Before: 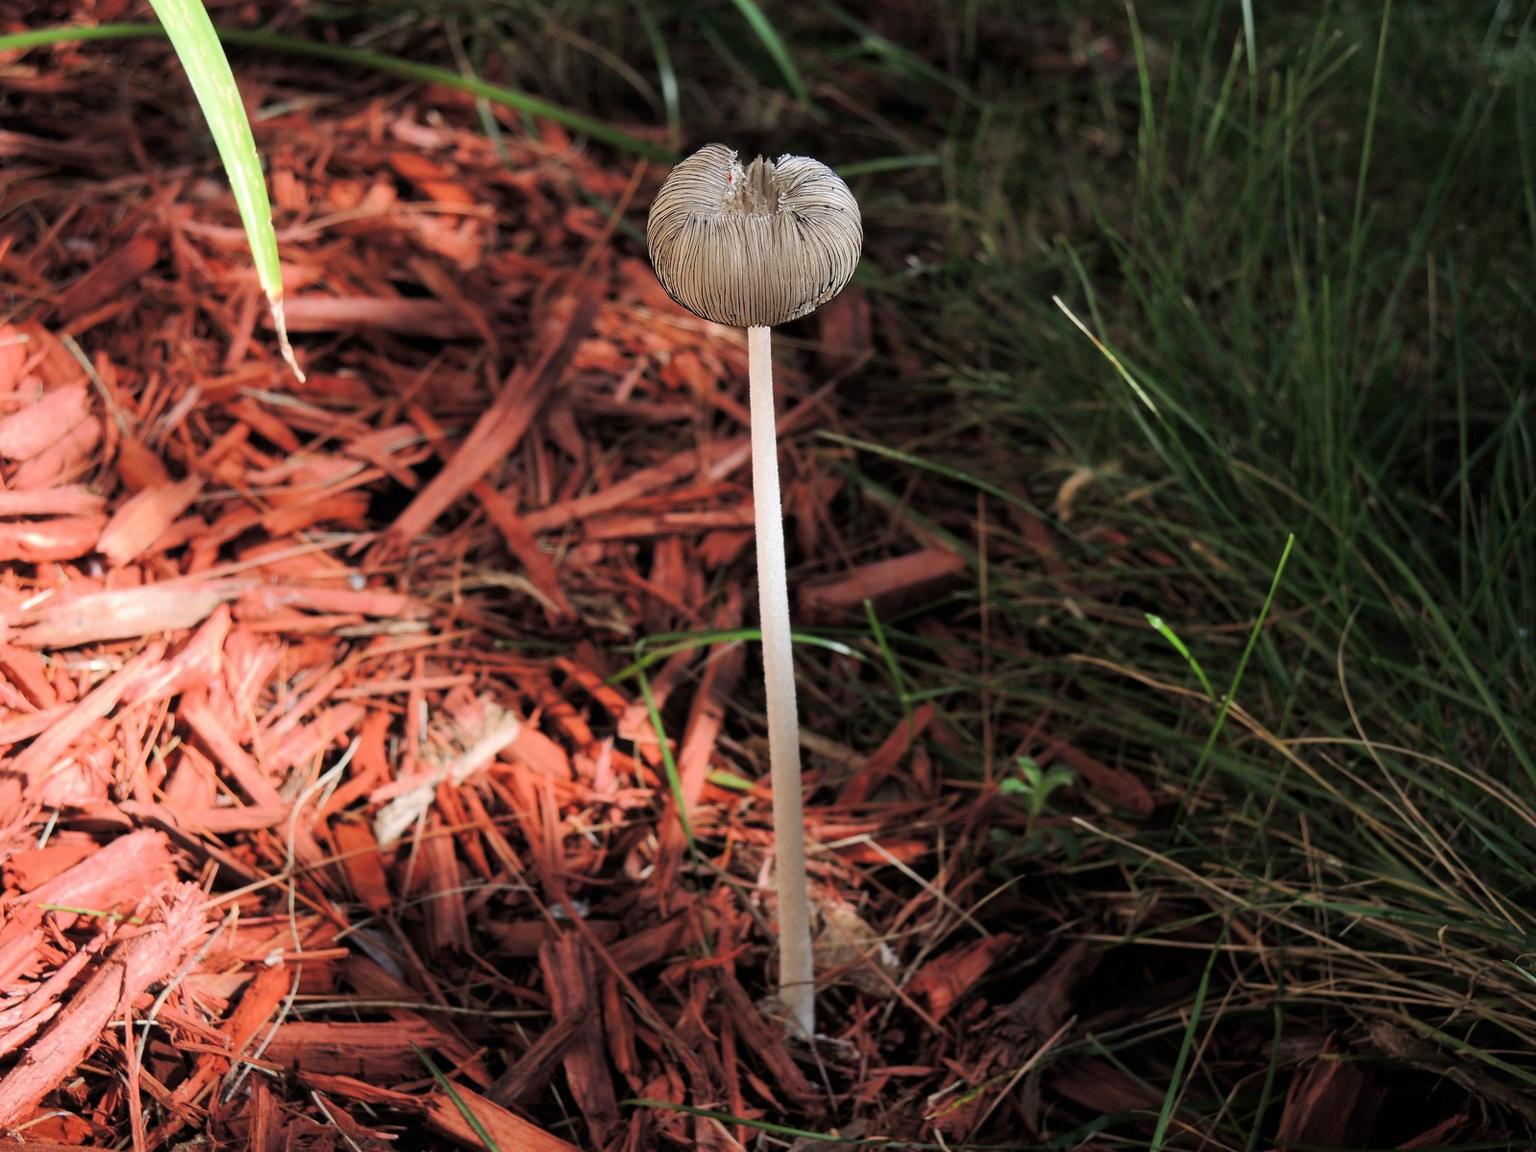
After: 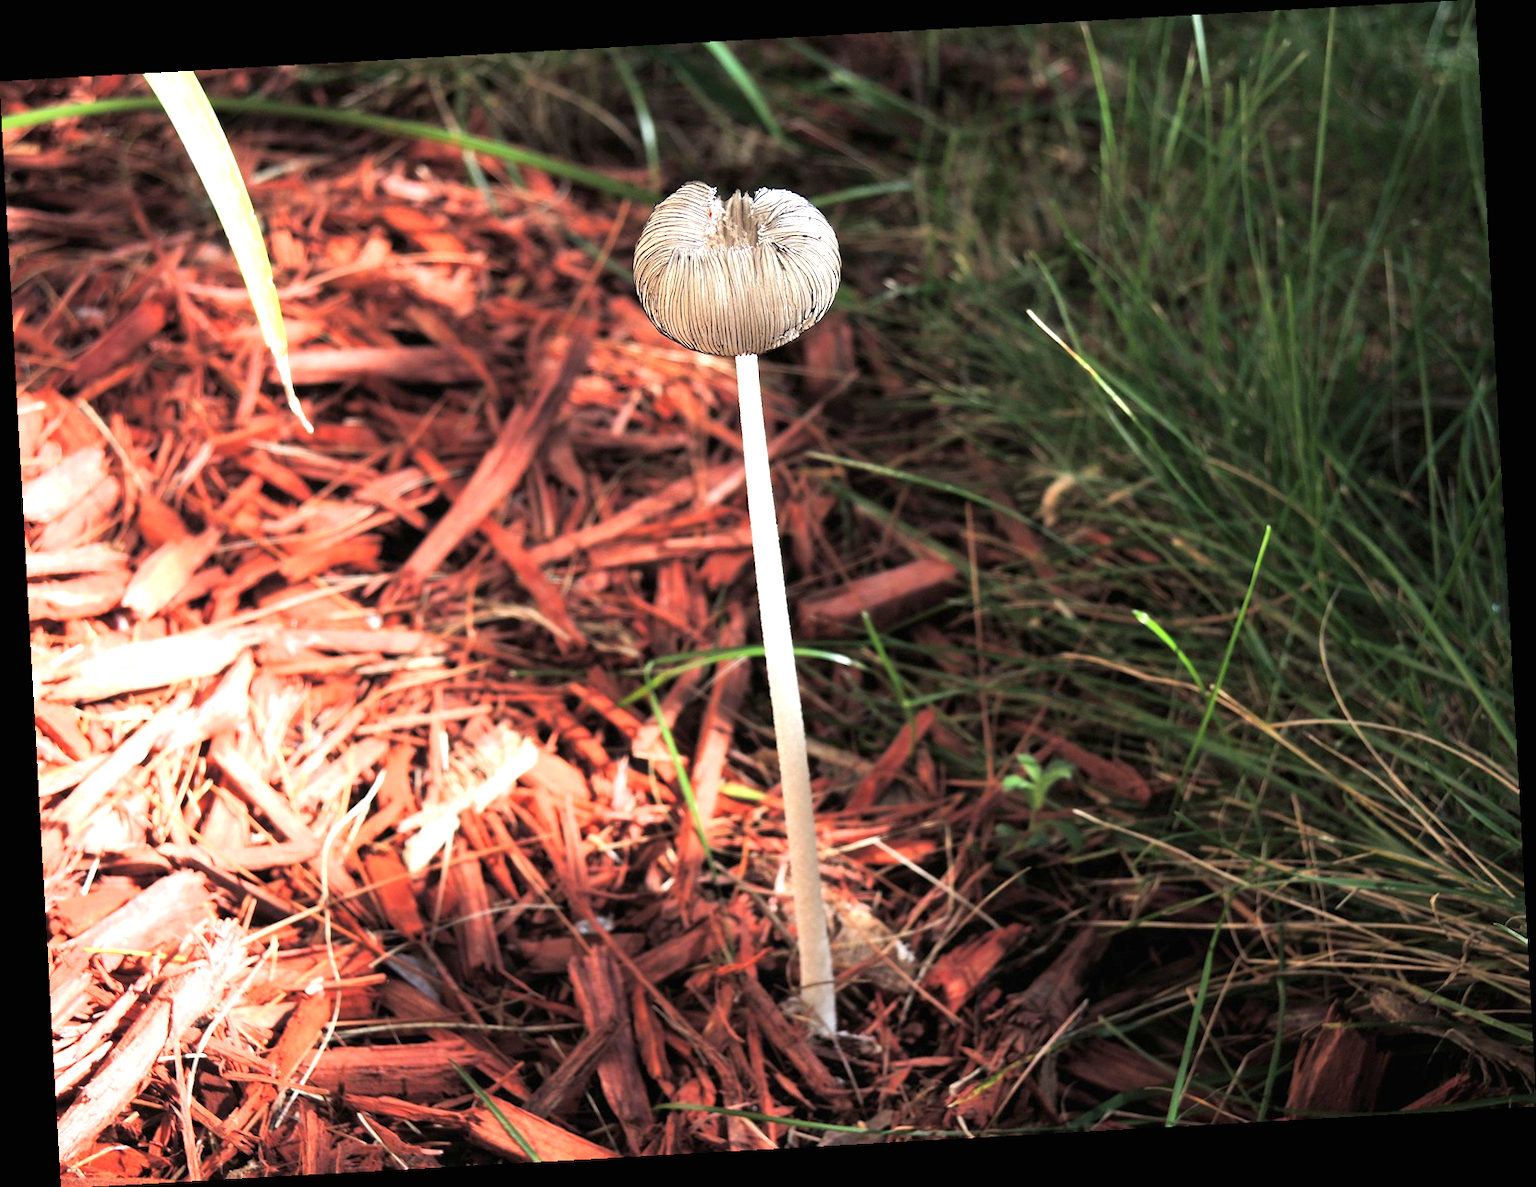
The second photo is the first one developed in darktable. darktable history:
rotate and perspective: rotation -3.18°, automatic cropping off
exposure: black level correction 0, exposure 1.2 EV, compensate exposure bias true, compensate highlight preservation false
